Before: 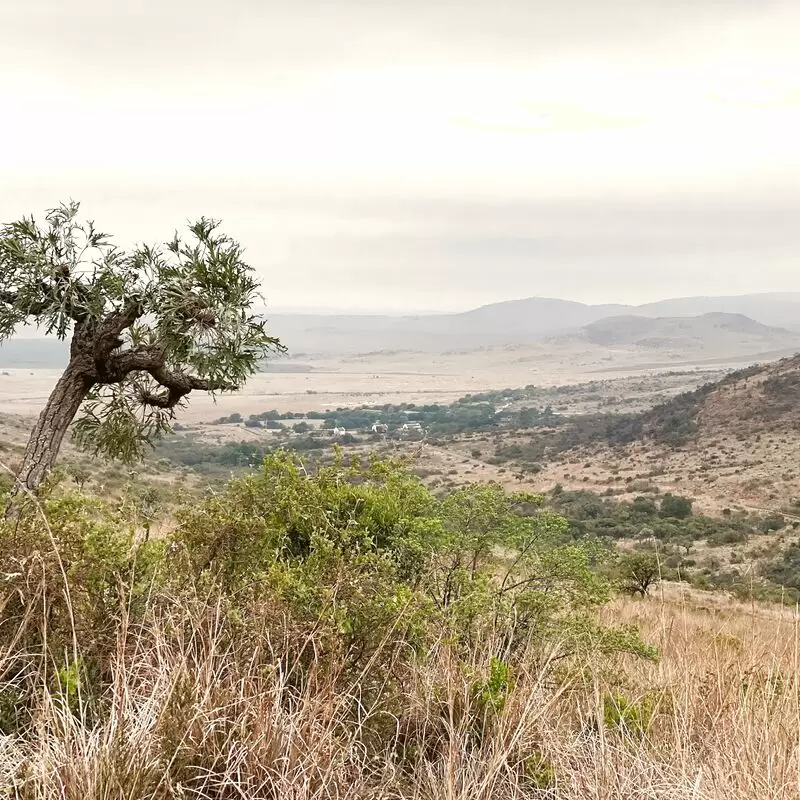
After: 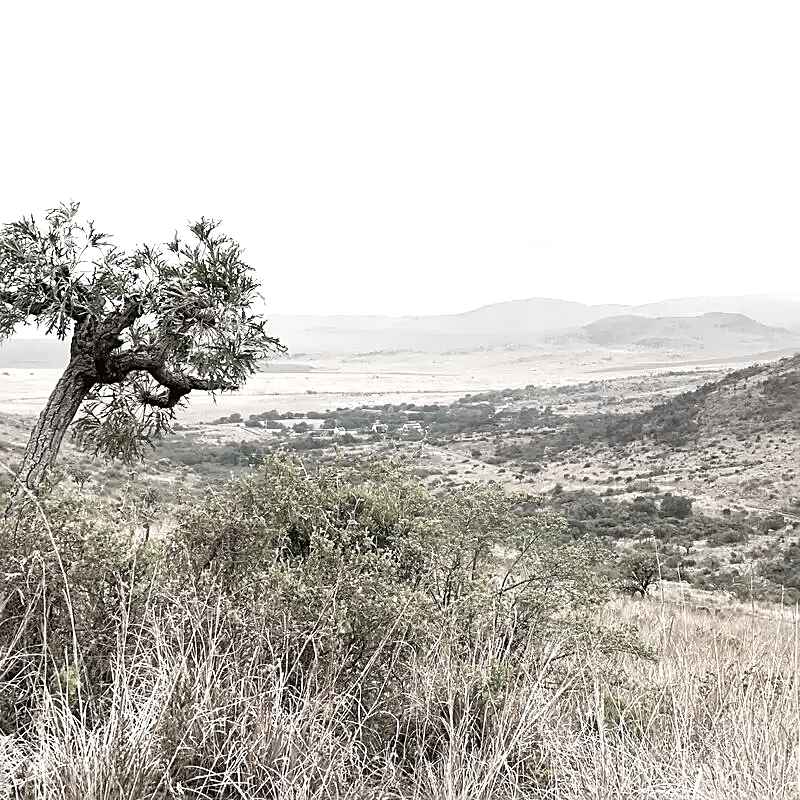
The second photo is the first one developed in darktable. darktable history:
sharpen: on, module defaults
color correction: highlights b* 0.01, saturation 0.284
tone equalizer: -8 EV -0.426 EV, -7 EV -0.404 EV, -6 EV -0.315 EV, -5 EV -0.257 EV, -3 EV 0.222 EV, -2 EV 0.322 EV, -1 EV 0.409 EV, +0 EV 0.391 EV
